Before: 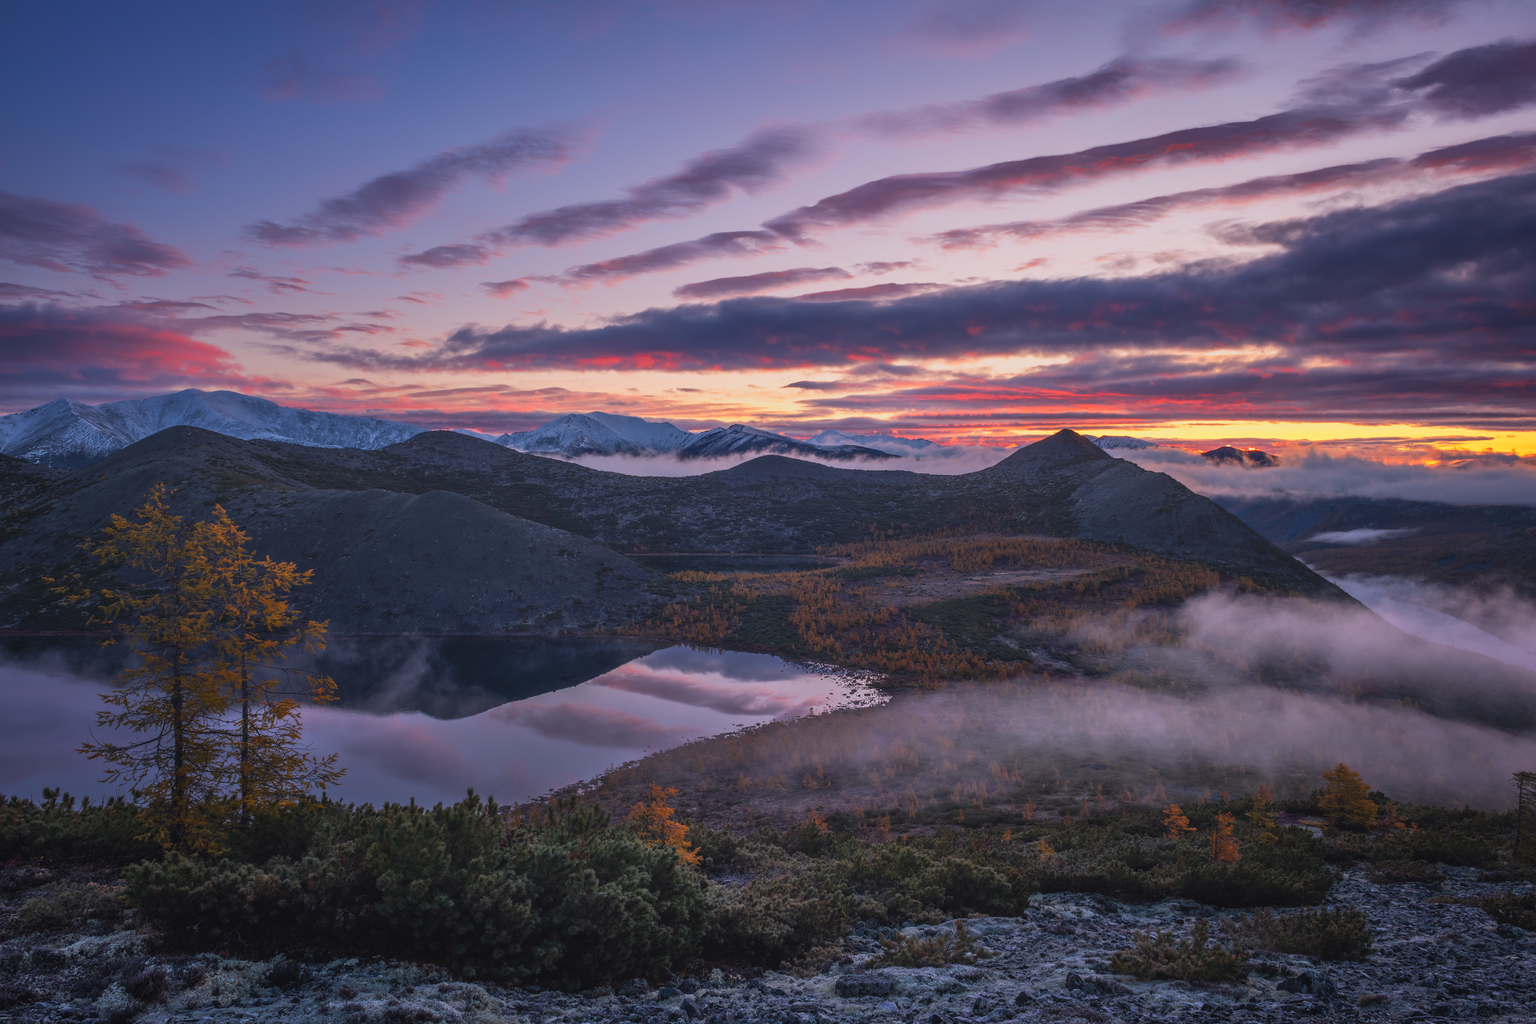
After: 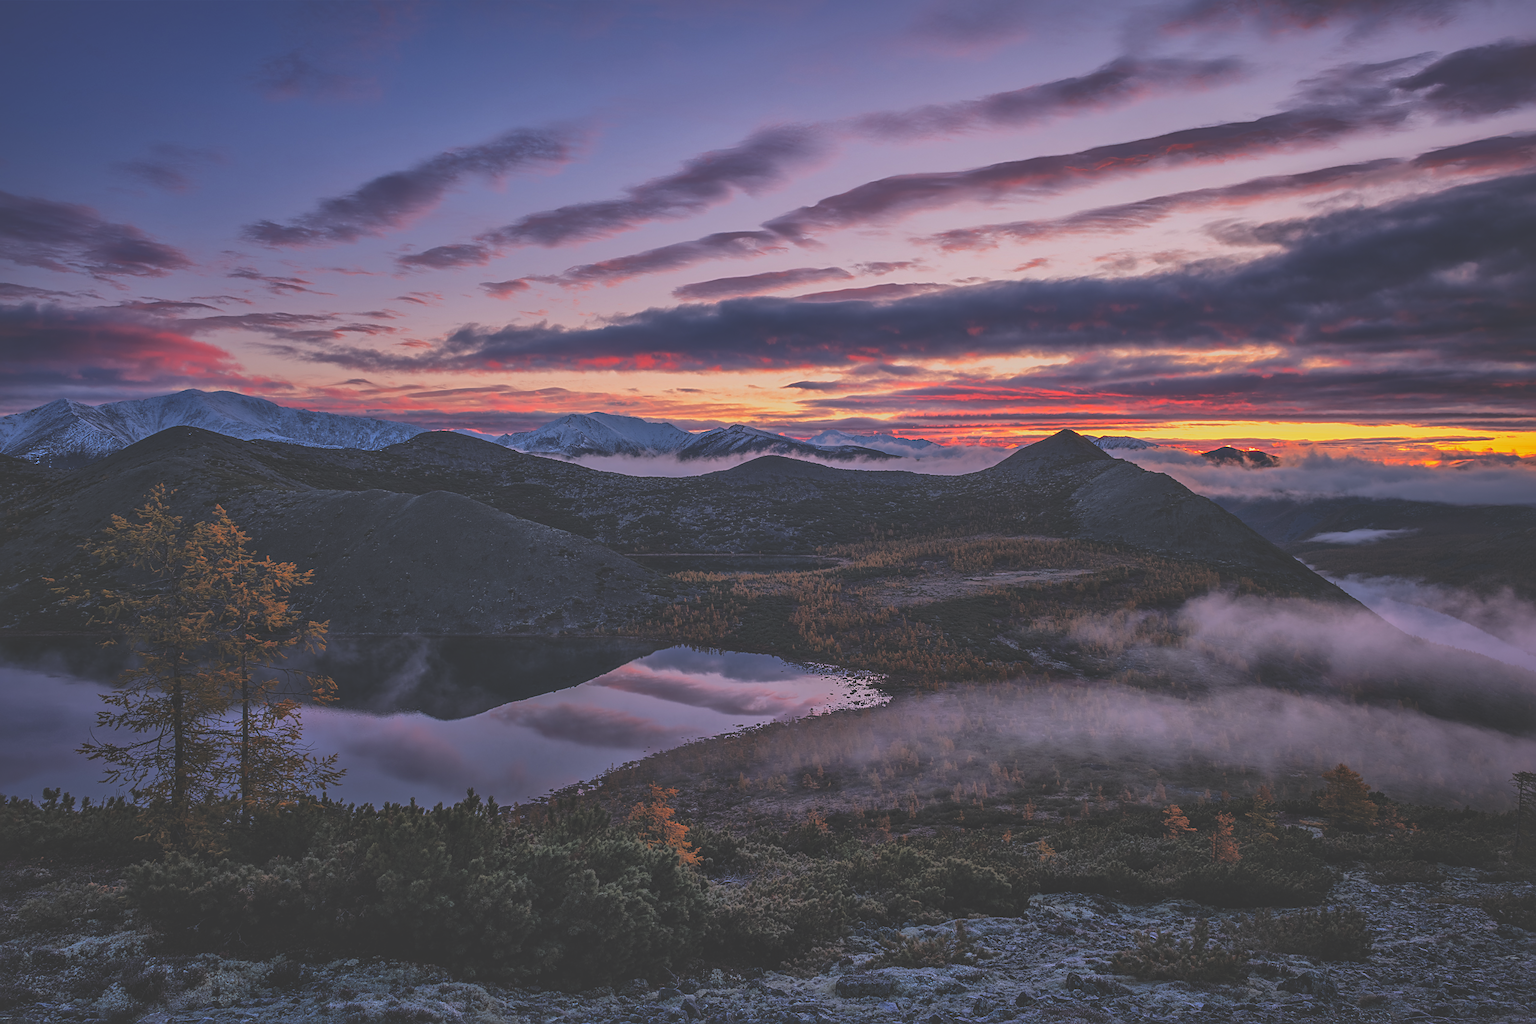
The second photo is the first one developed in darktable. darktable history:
rgb curve: curves: ch0 [(0, 0.186) (0.314, 0.284) (0.775, 0.708) (1, 1)], compensate middle gray true, preserve colors none
sharpen: on, module defaults
global tonemap: drago (1, 100), detail 1
